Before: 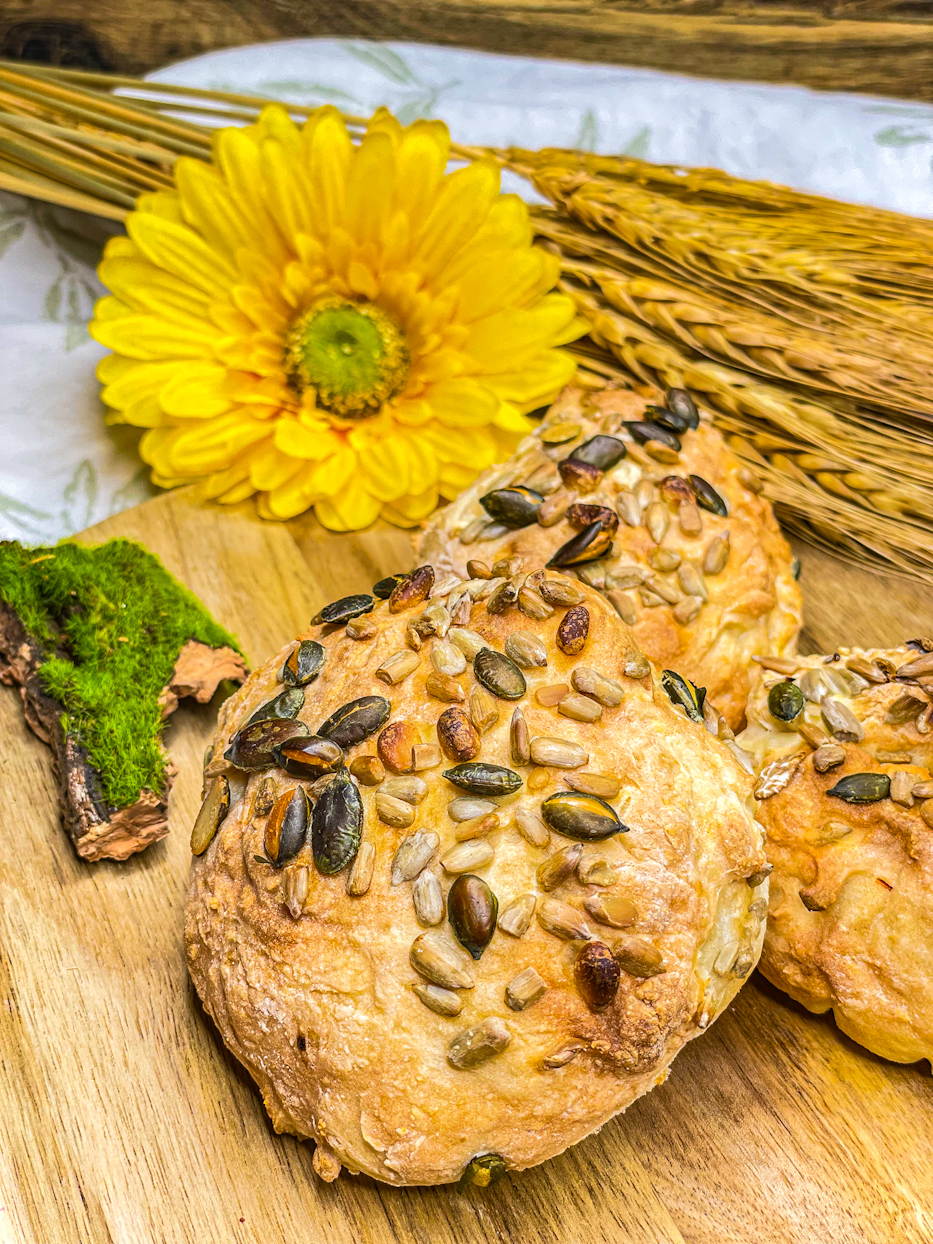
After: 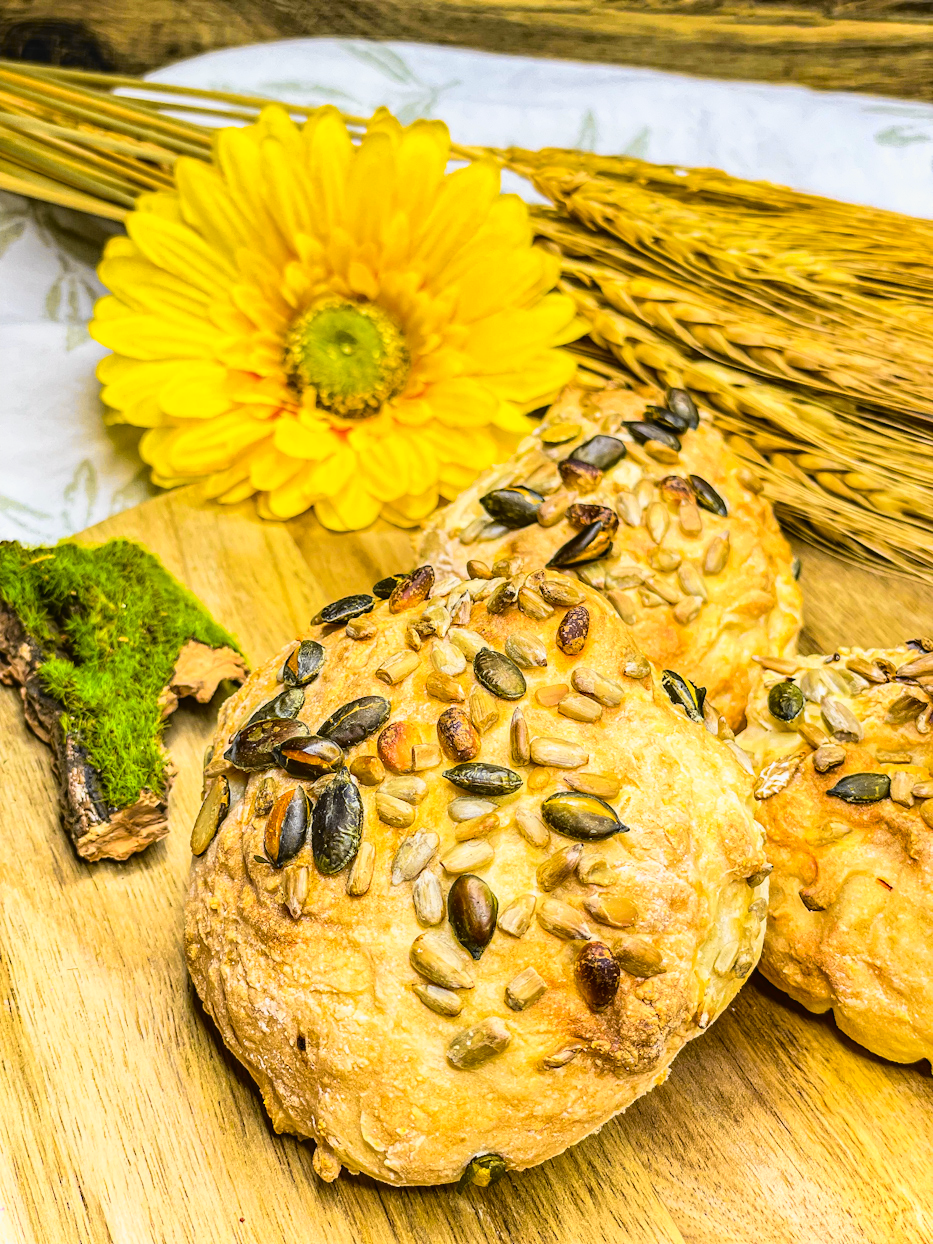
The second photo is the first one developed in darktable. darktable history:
tone curve: curves: ch0 [(0, 0.013) (0.129, 0.1) (0.327, 0.382) (0.489, 0.573) (0.66, 0.748) (0.858, 0.926) (1, 0.977)]; ch1 [(0, 0) (0.353, 0.344) (0.45, 0.46) (0.498, 0.498) (0.521, 0.512) (0.563, 0.559) (0.592, 0.585) (0.647, 0.68) (1, 1)]; ch2 [(0, 0) (0.333, 0.346) (0.375, 0.375) (0.427, 0.44) (0.476, 0.492) (0.511, 0.508) (0.528, 0.533) (0.579, 0.61) (0.612, 0.644) (0.66, 0.715) (1, 1)], color space Lab, independent channels, preserve colors none
